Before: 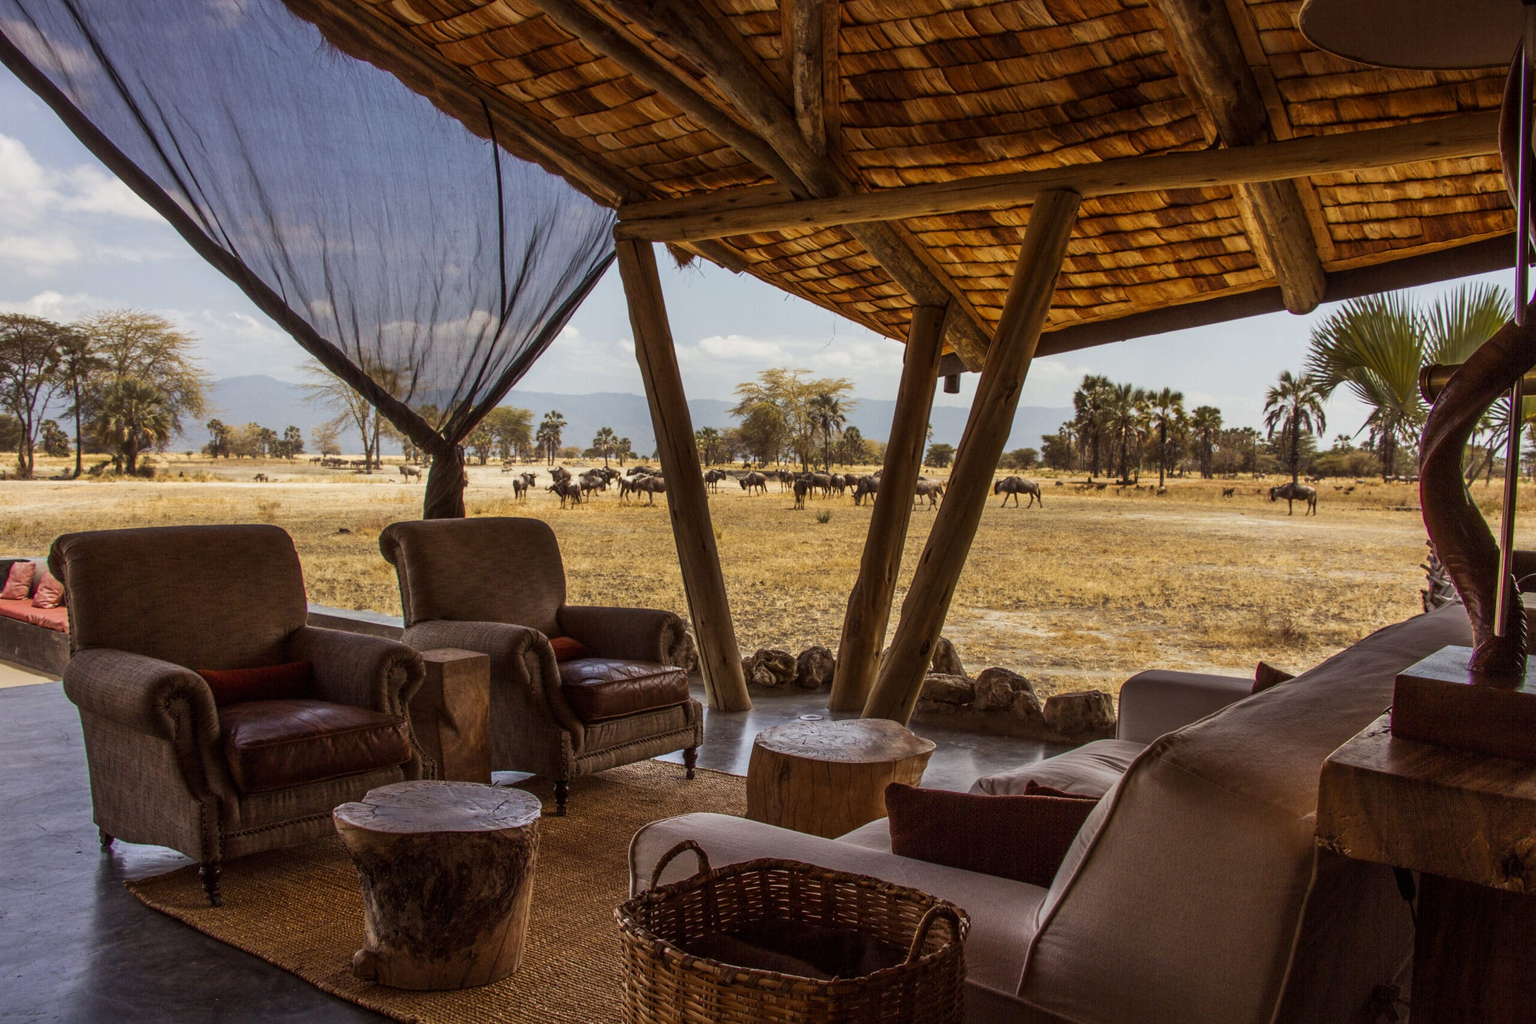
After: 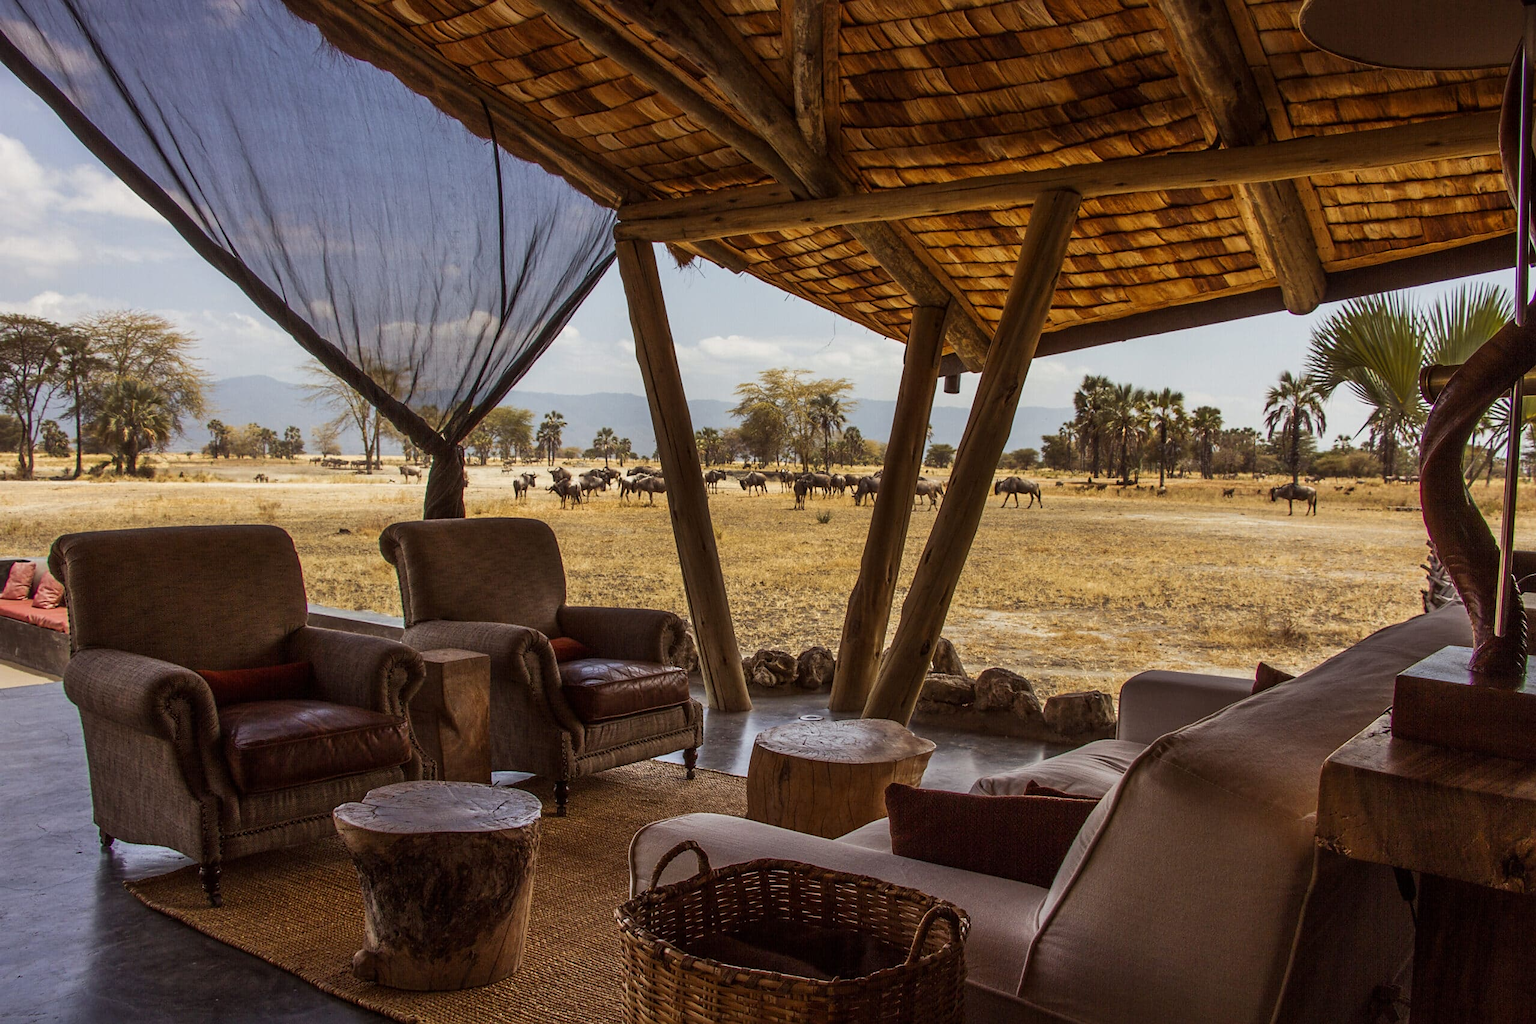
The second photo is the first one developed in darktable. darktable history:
sharpen: radius 1.449, amount 0.392, threshold 1.332
